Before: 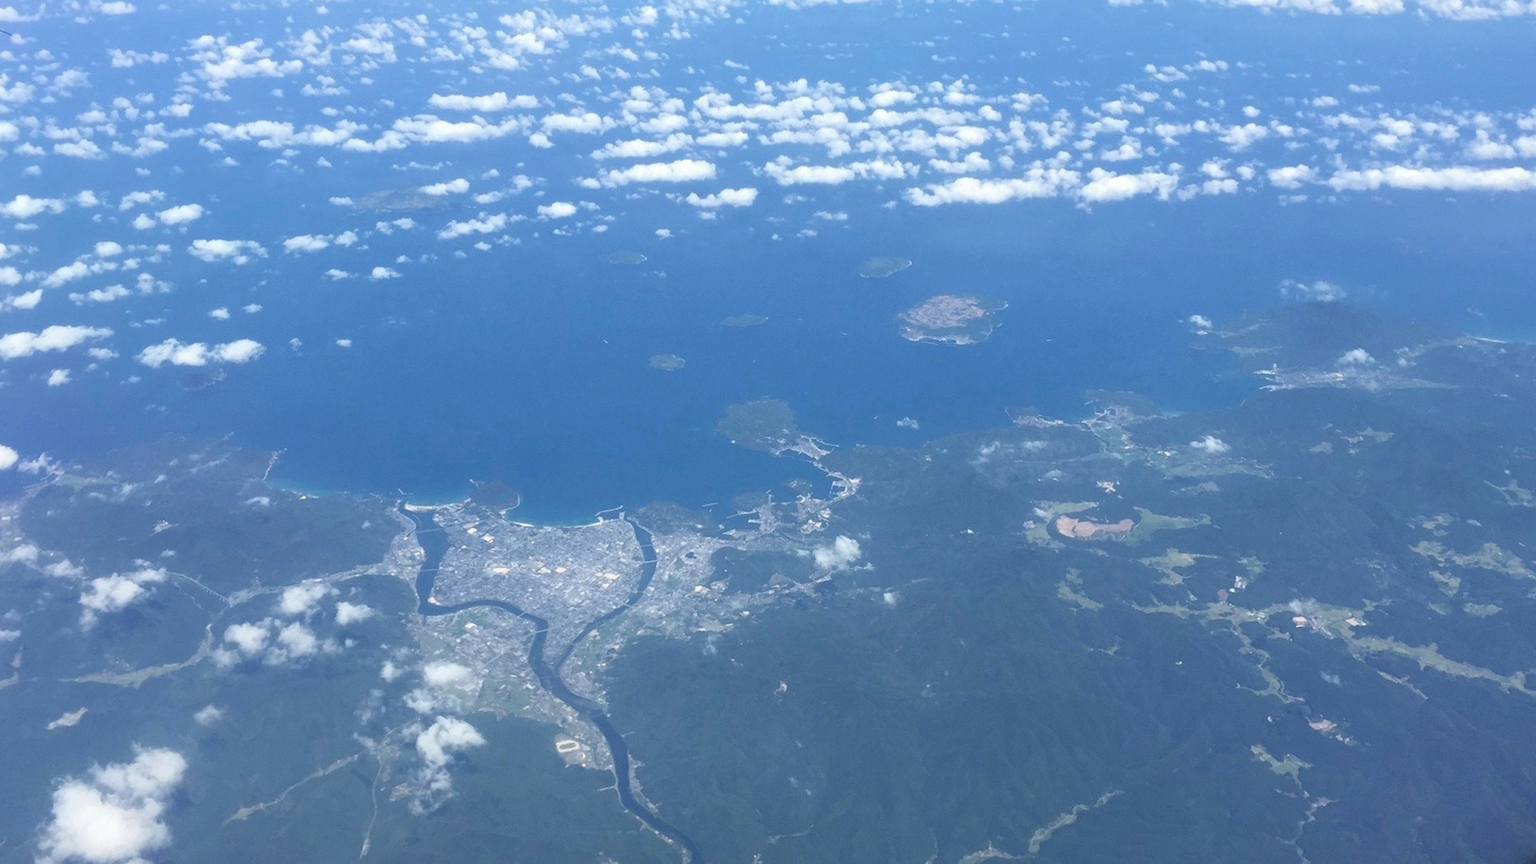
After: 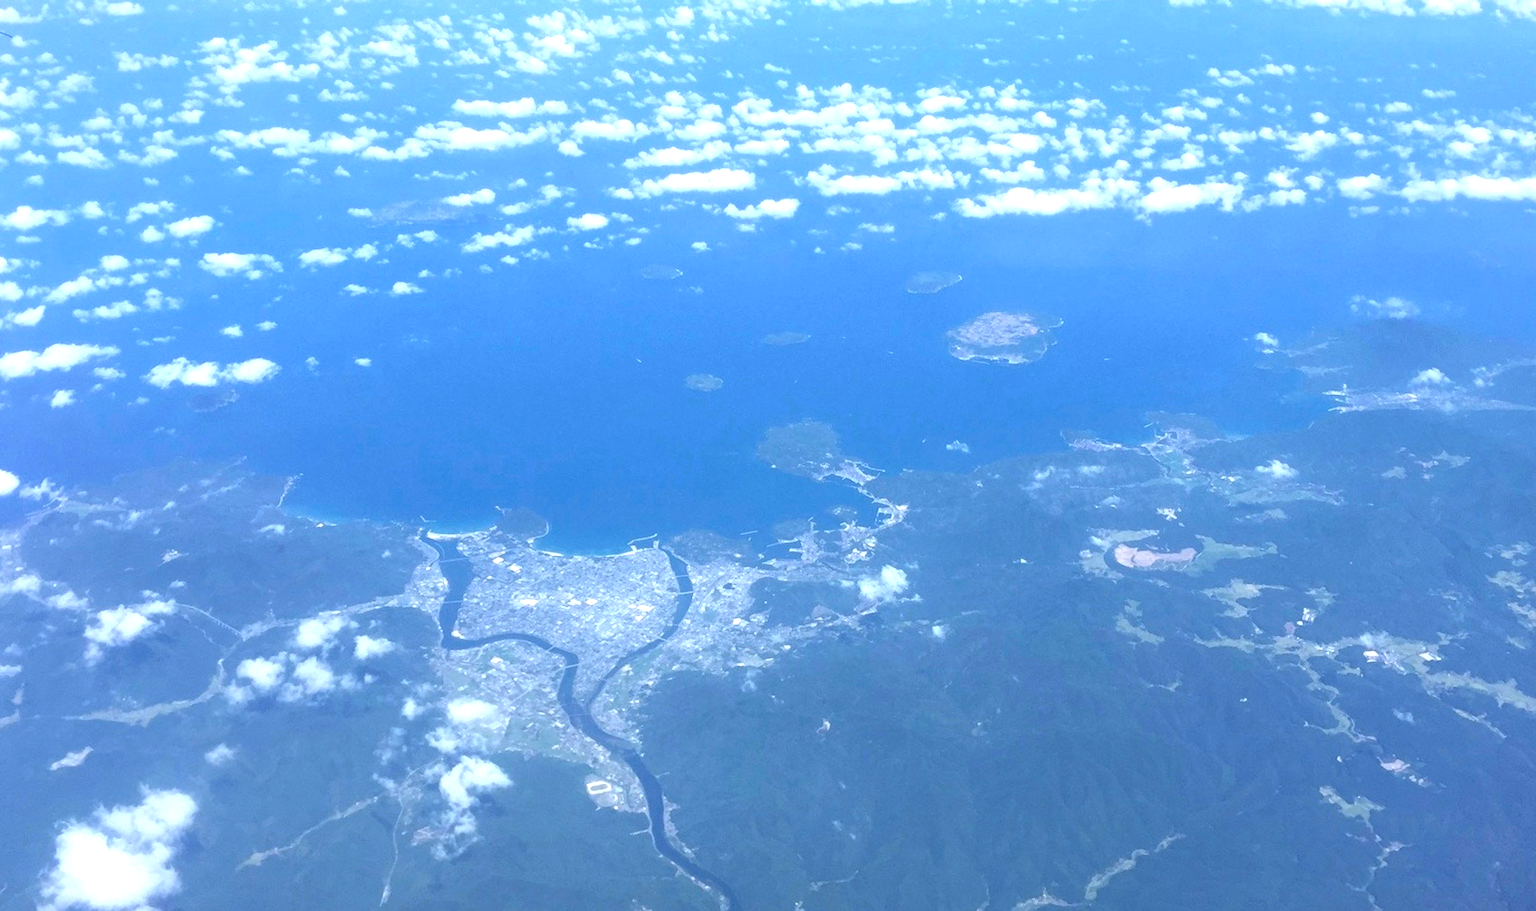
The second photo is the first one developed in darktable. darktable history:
crop and rotate: right 5.167%
color calibration: x 0.37, y 0.382, temperature 4313.32 K
exposure: black level correction 0, exposure 0.6 EV, compensate highlight preservation false
